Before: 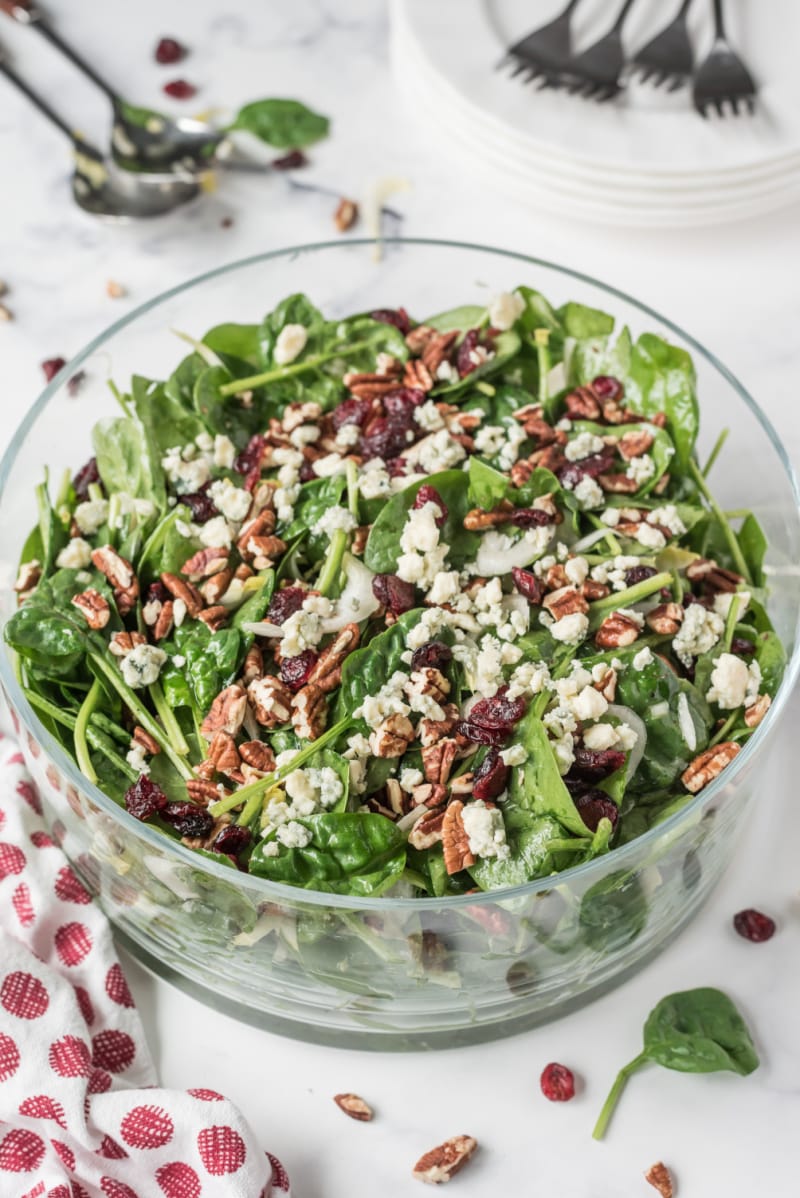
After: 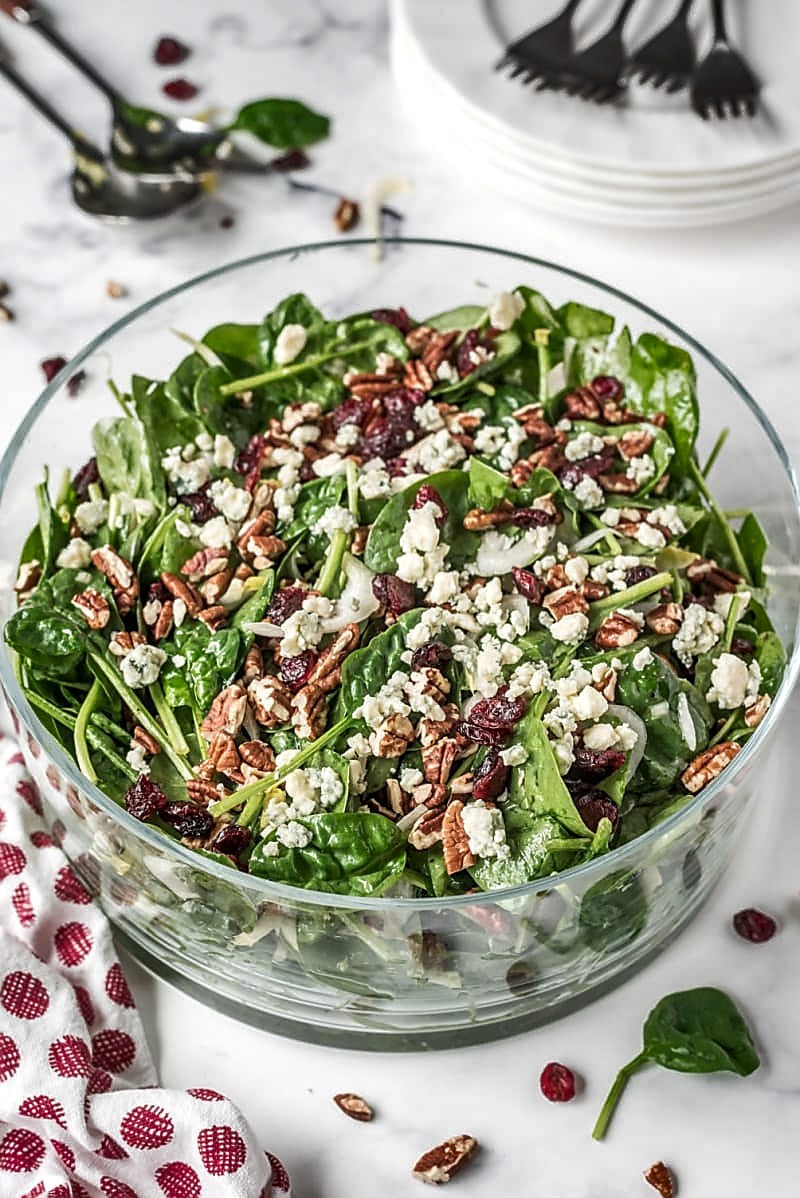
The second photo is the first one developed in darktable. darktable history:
local contrast: detail 130%
shadows and highlights: radius 168.74, shadows 26.67, white point adjustment 3.29, highlights -68.56, soften with gaussian
sharpen: radius 1.41, amount 1.249, threshold 0.79
